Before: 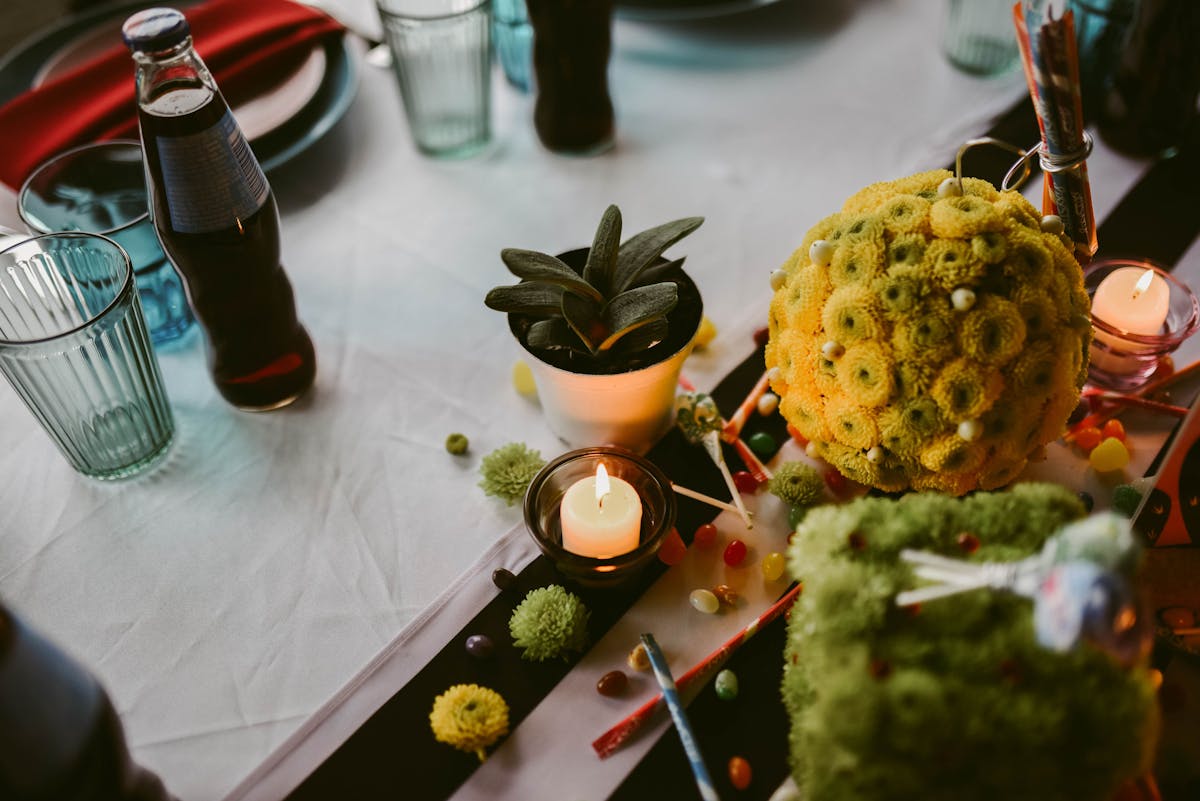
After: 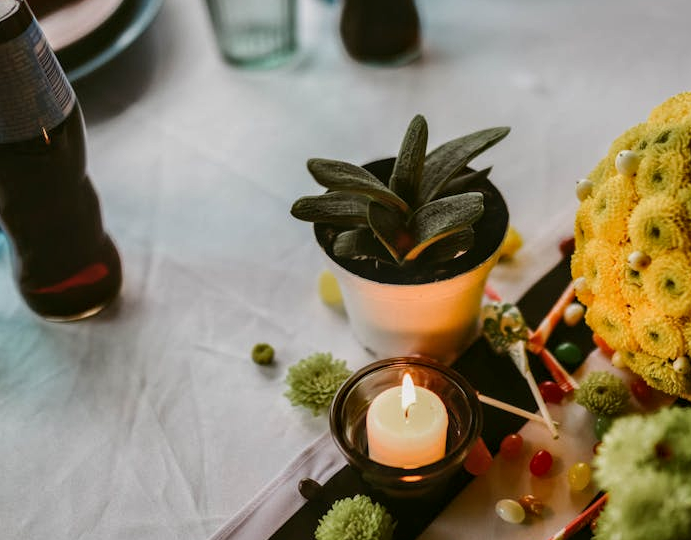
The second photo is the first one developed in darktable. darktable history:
crop: left 16.213%, top 11.259%, right 26.175%, bottom 20.514%
local contrast: on, module defaults
